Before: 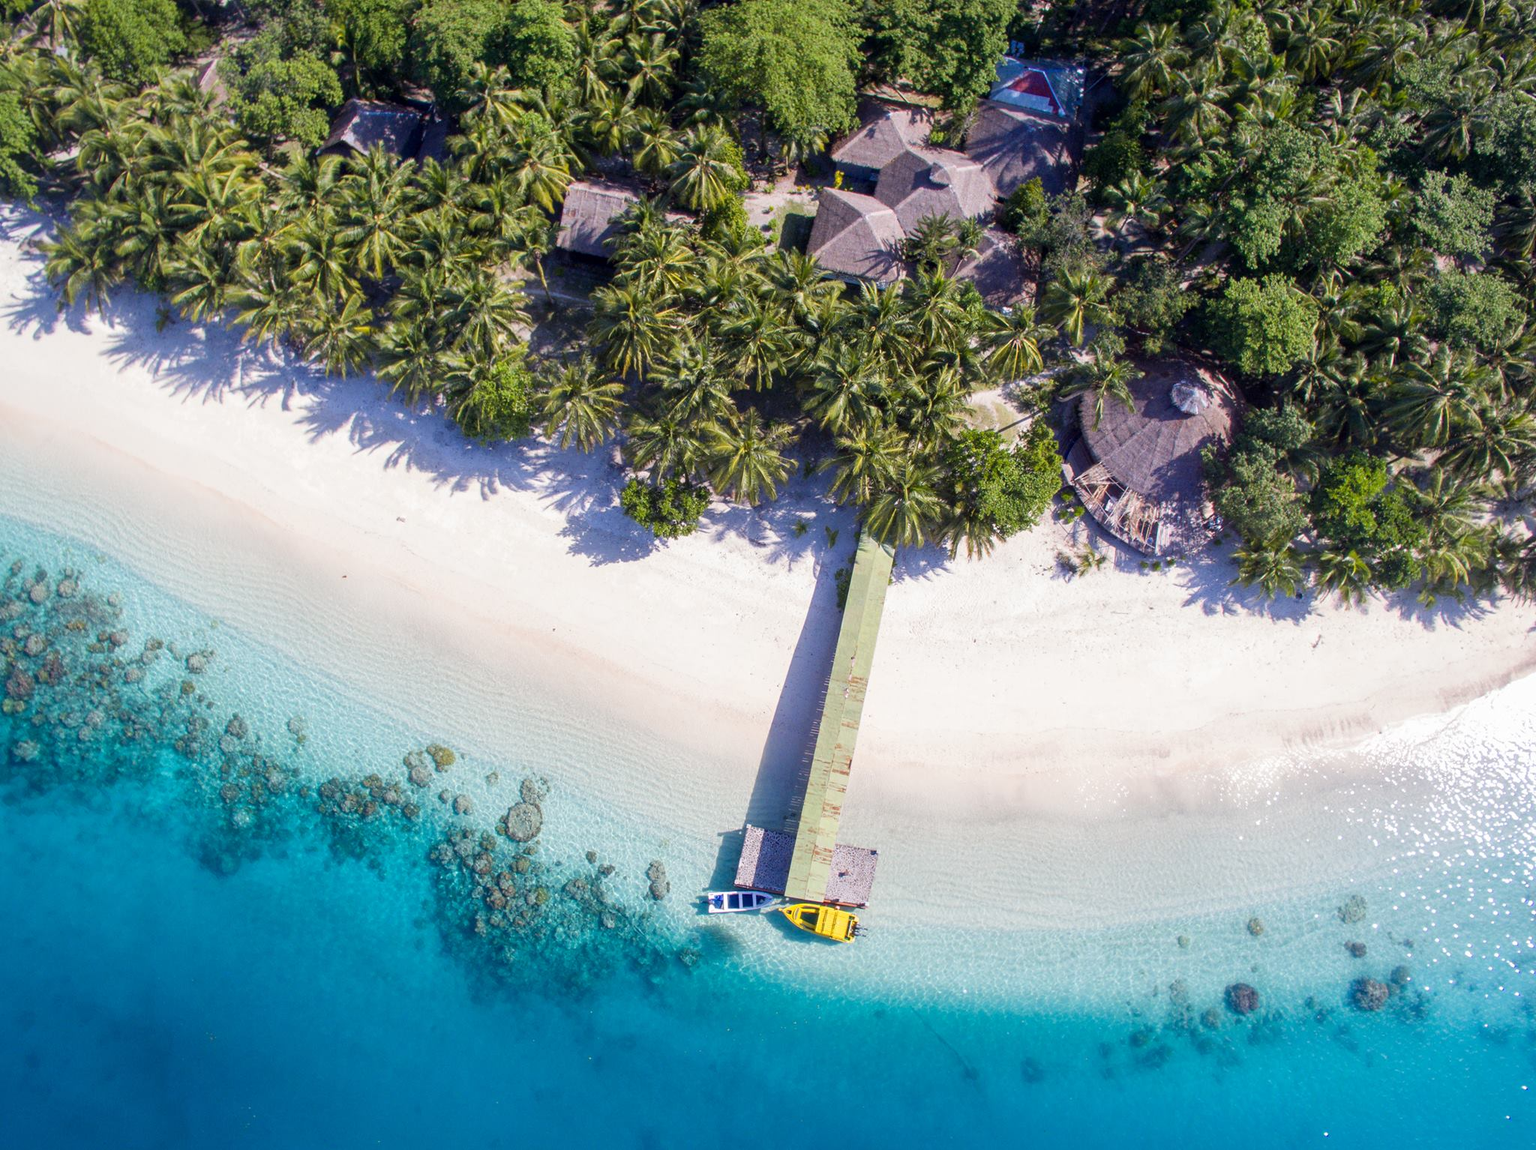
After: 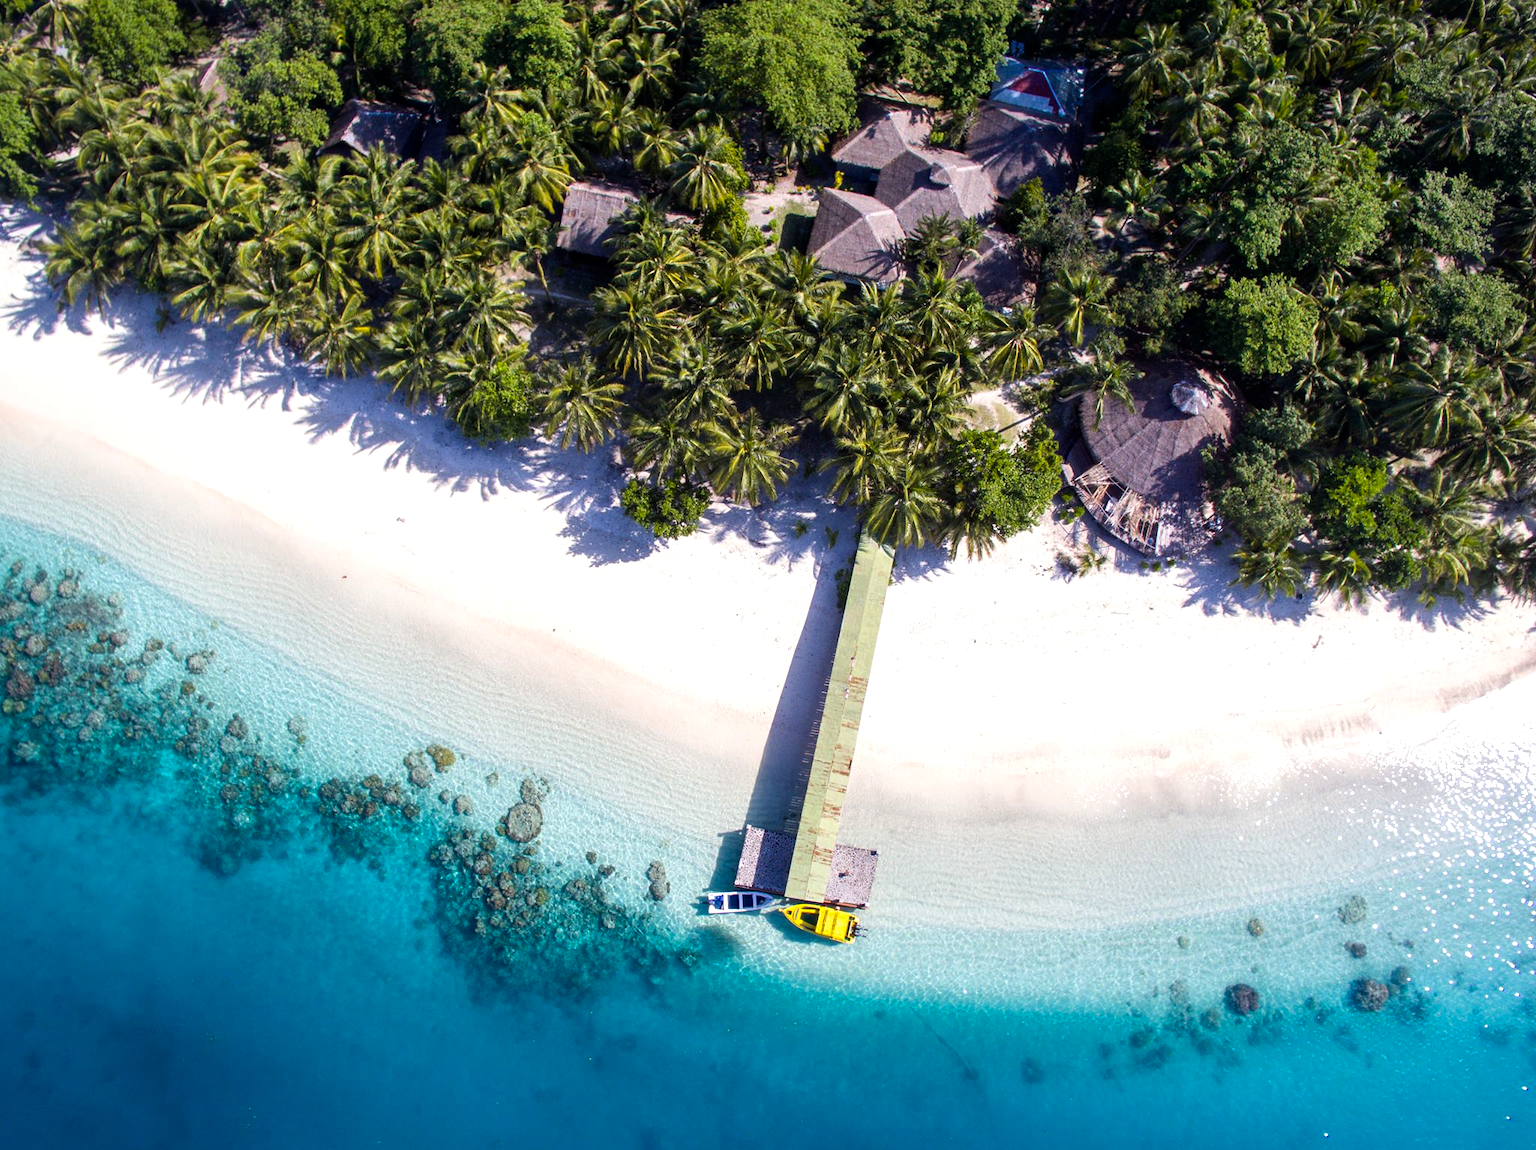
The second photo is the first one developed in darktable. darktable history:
color balance rgb: shadows lift › luminance -10%, power › luminance -9%, linear chroma grading › global chroma 10%, global vibrance 10%, contrast 15%, saturation formula JzAzBz (2021)
